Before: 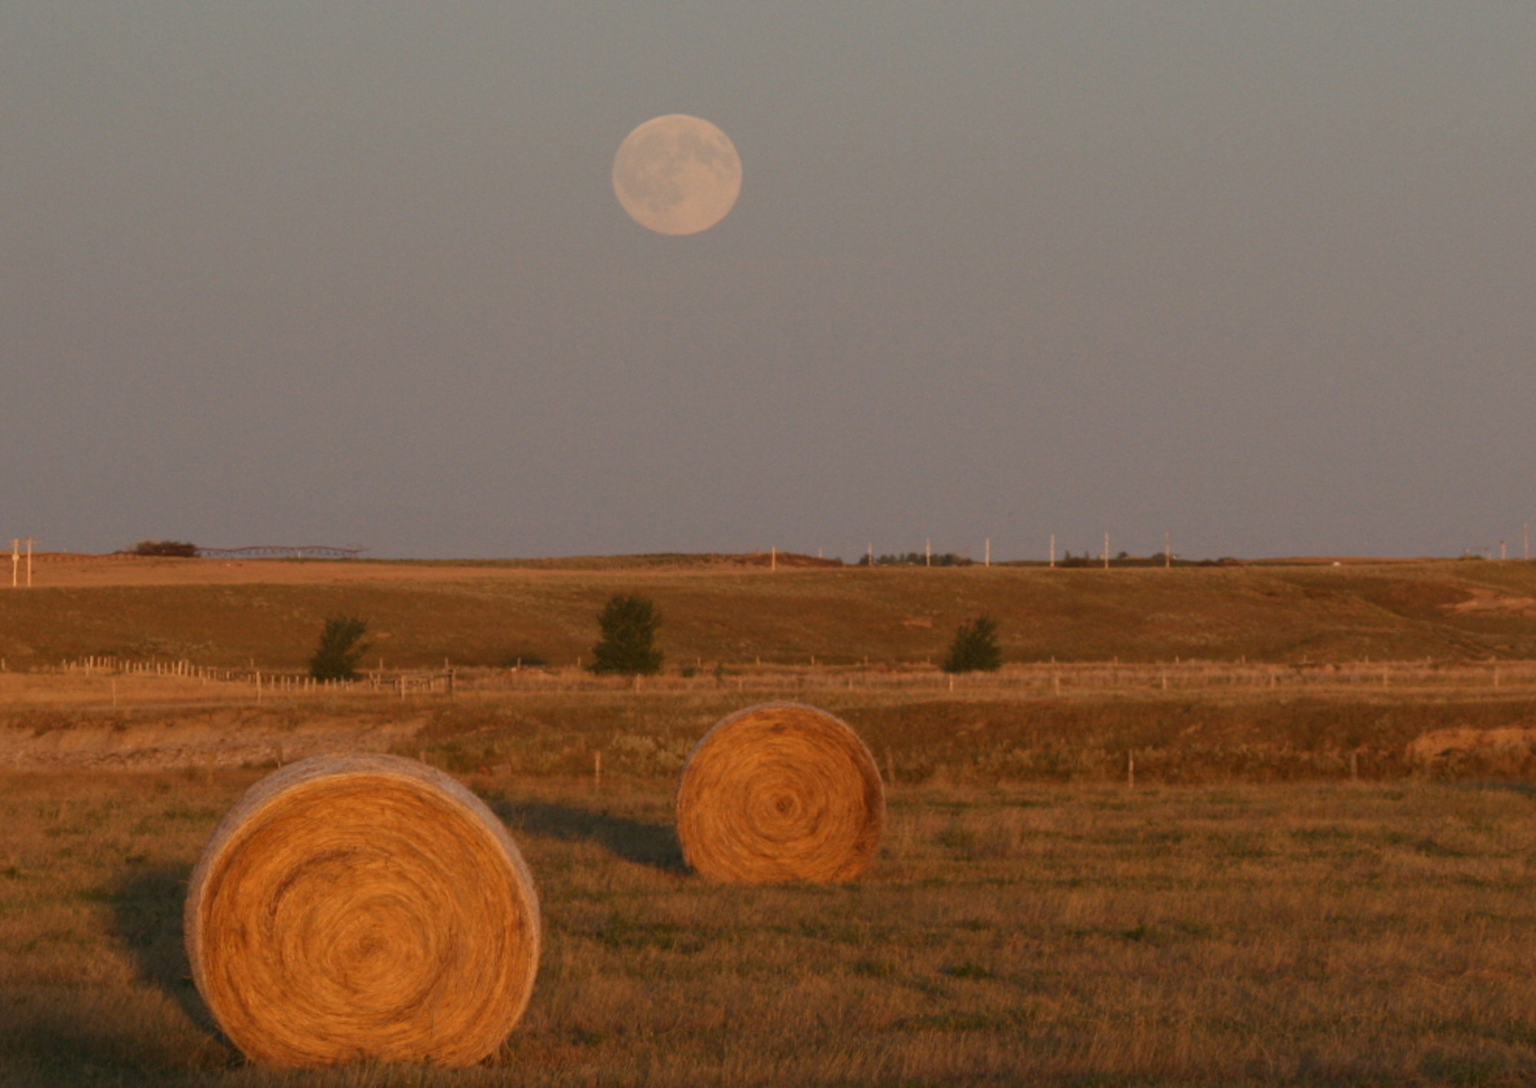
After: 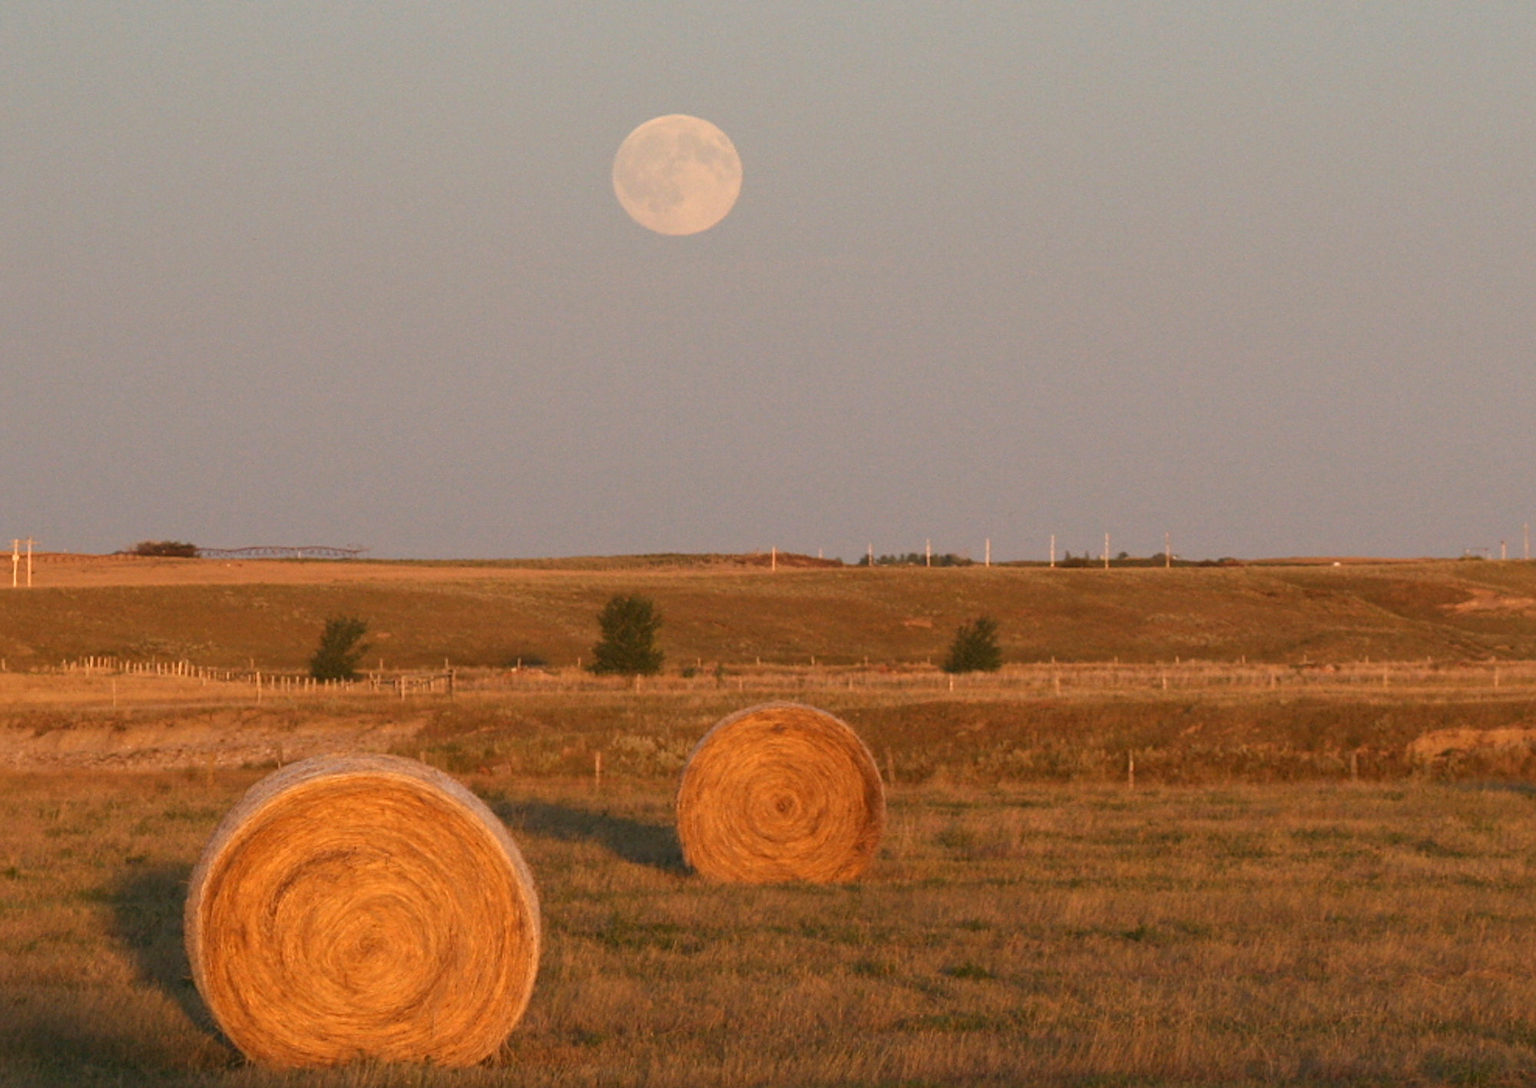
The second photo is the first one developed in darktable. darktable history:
sharpen: on, module defaults
exposure: exposure 0.648 EV, compensate highlight preservation false
